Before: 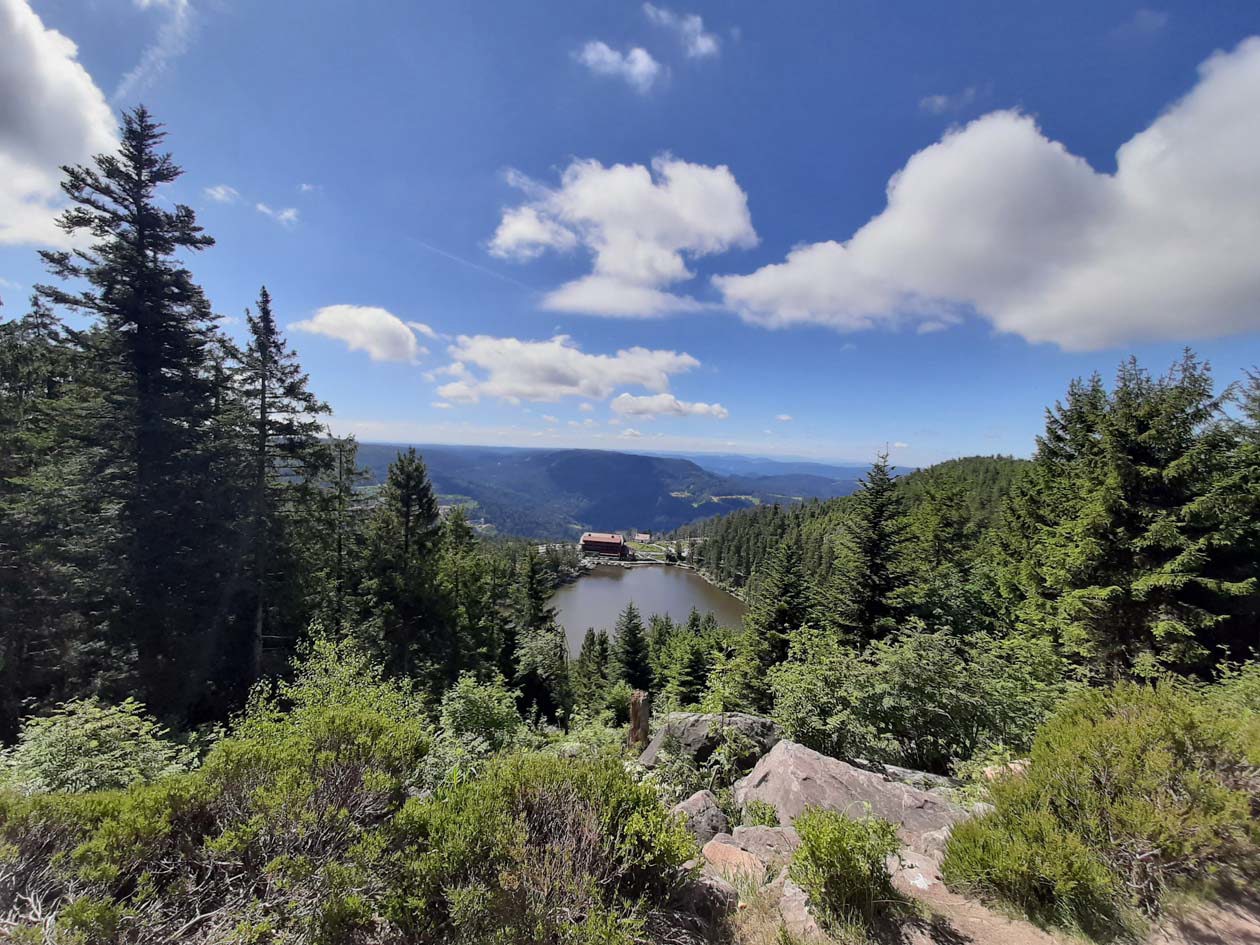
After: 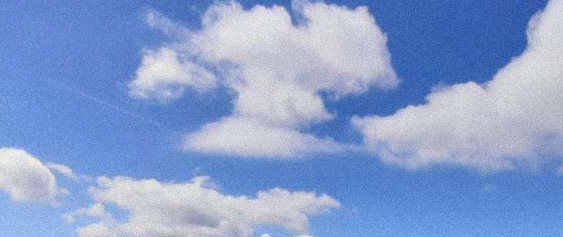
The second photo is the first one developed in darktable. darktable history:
crop: left 28.64%, top 16.832%, right 26.637%, bottom 58.055%
exposure: black level correction 0.012, compensate highlight preservation false
color contrast: green-magenta contrast 1.1, blue-yellow contrast 1.1, unbound 0
grain: mid-tones bias 0%
